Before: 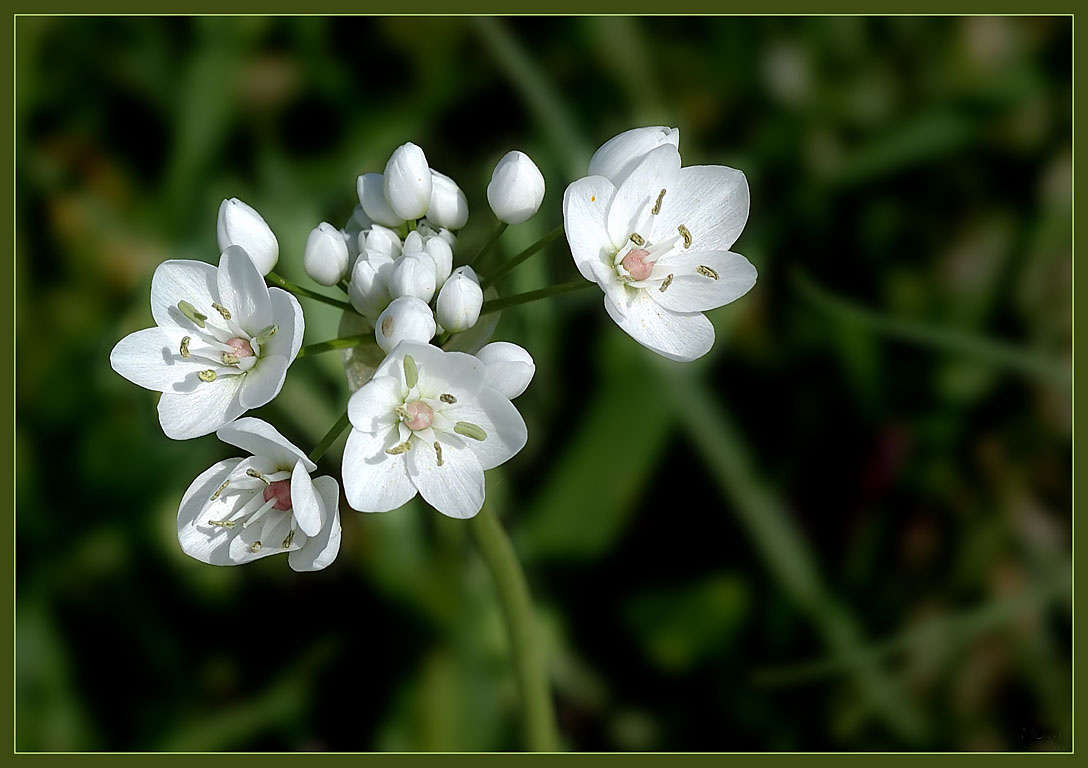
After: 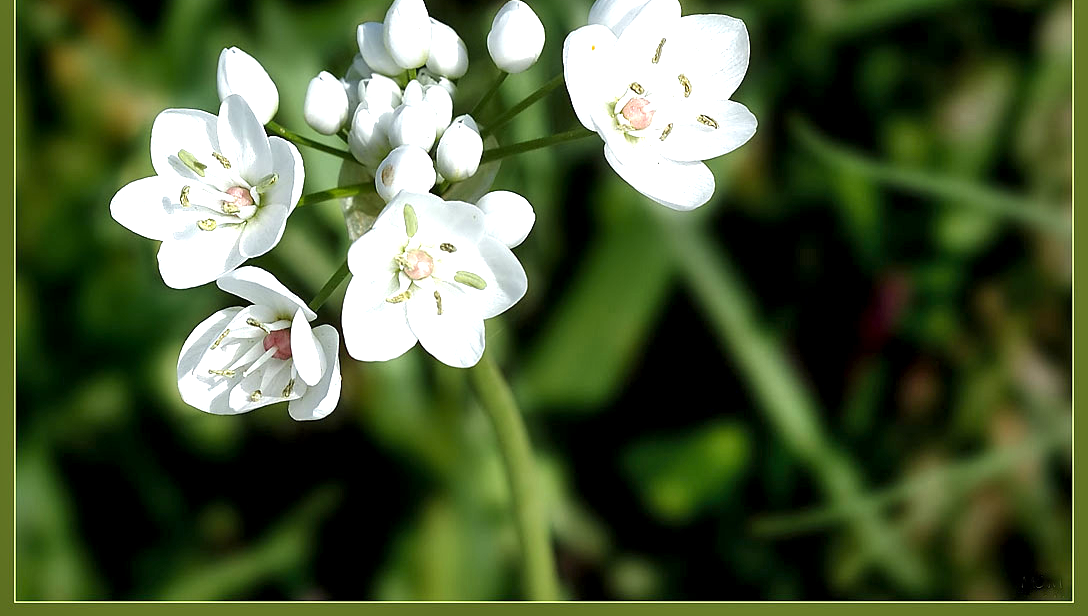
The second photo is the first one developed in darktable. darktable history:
crop and rotate: top 19.705%
tone equalizer: edges refinement/feathering 500, mask exposure compensation -1.57 EV, preserve details no
exposure: exposure 0.945 EV, compensate highlight preservation false
local contrast: highlights 105%, shadows 100%, detail 120%, midtone range 0.2
shadows and highlights: soften with gaussian
